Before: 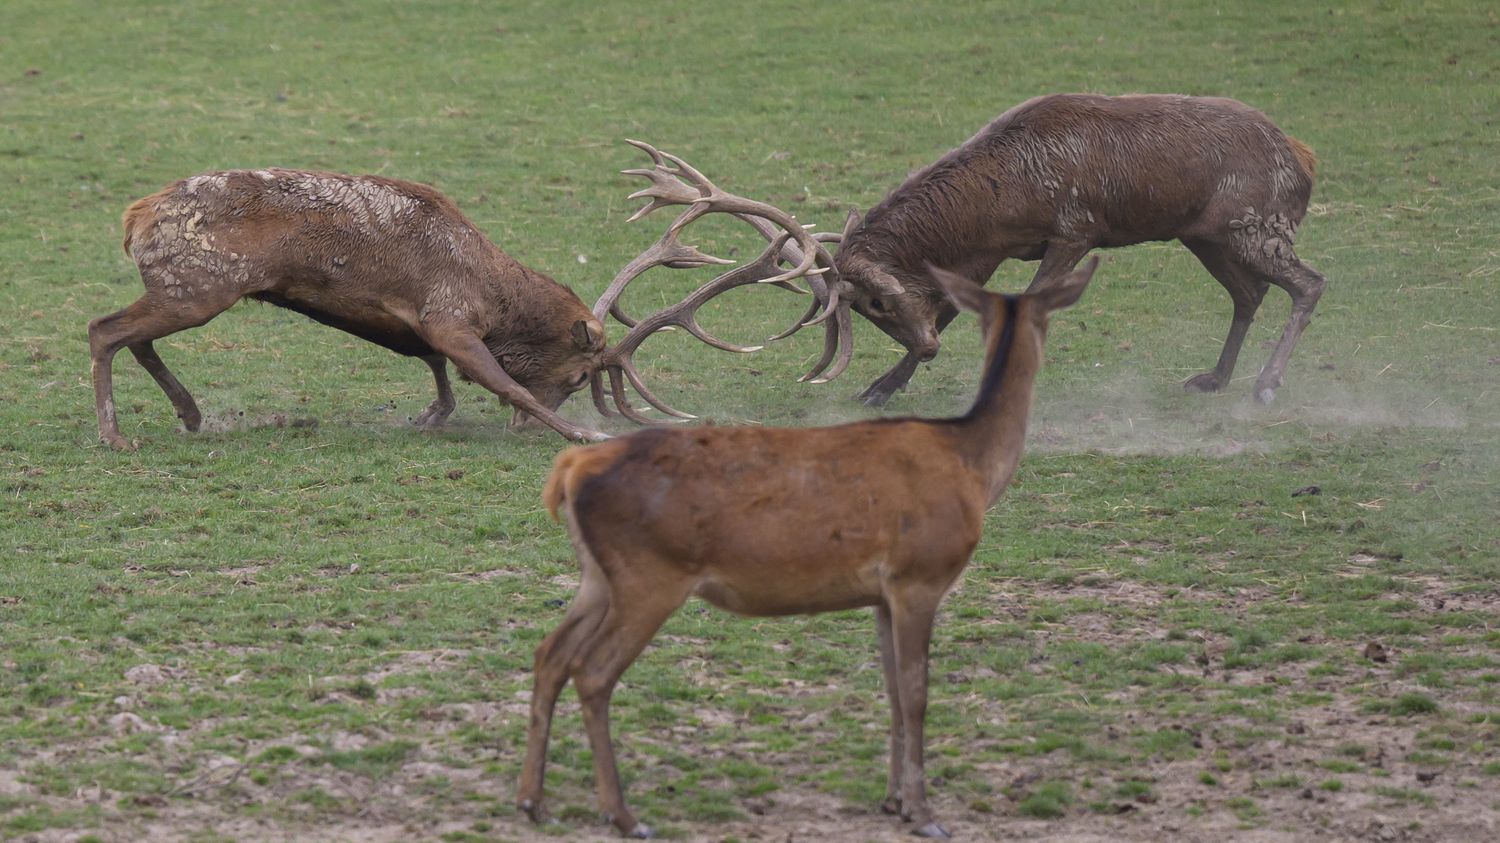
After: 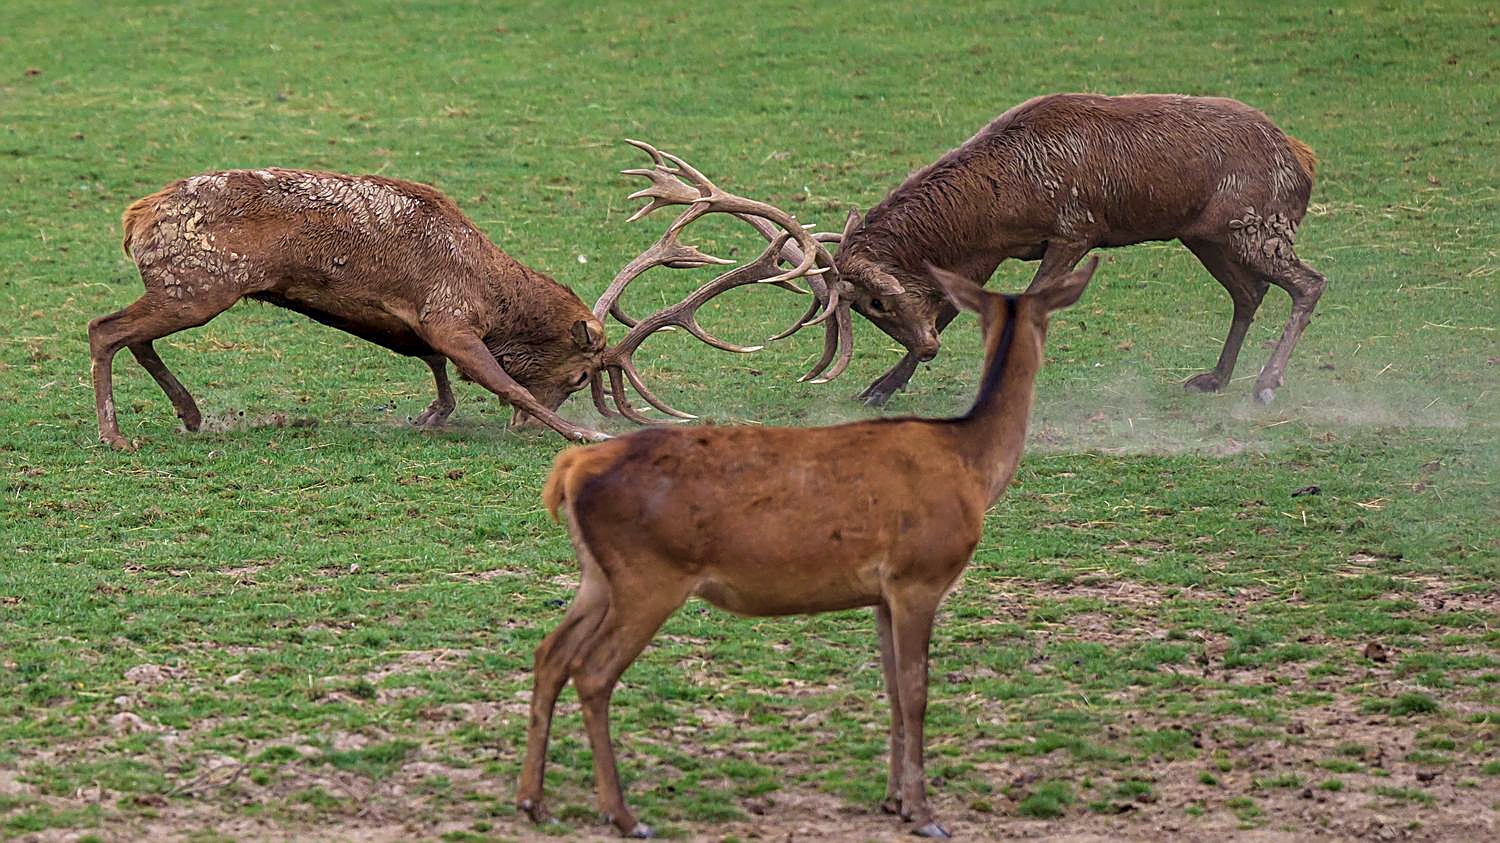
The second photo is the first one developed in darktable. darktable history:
velvia: strength 40.2%
local contrast: shadows 94%, midtone range 0.499
color correction: highlights a* -2.67, highlights b* 2.47
sharpen: amount 1.013
